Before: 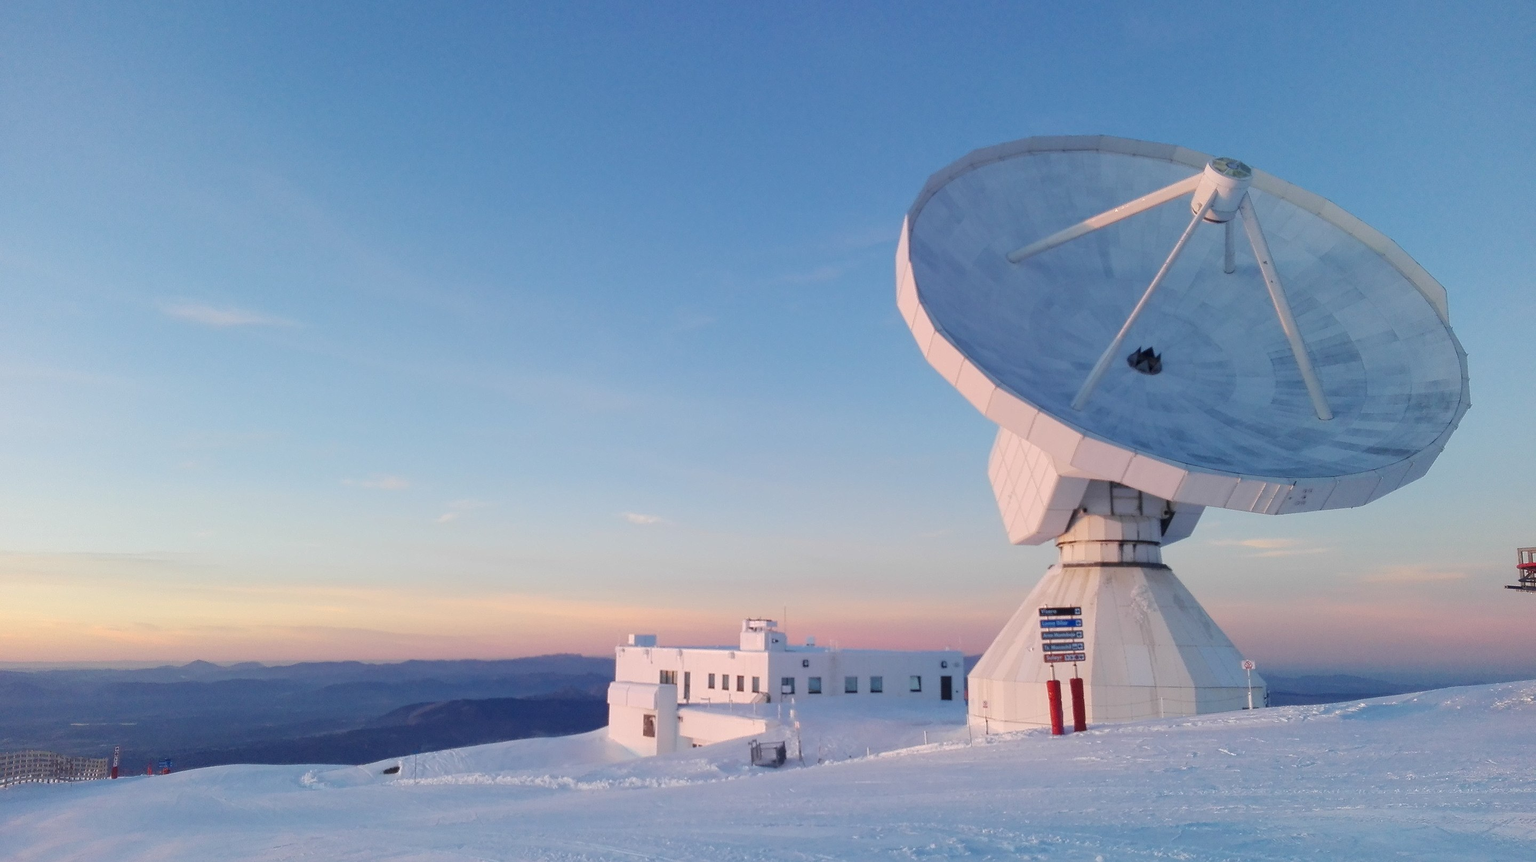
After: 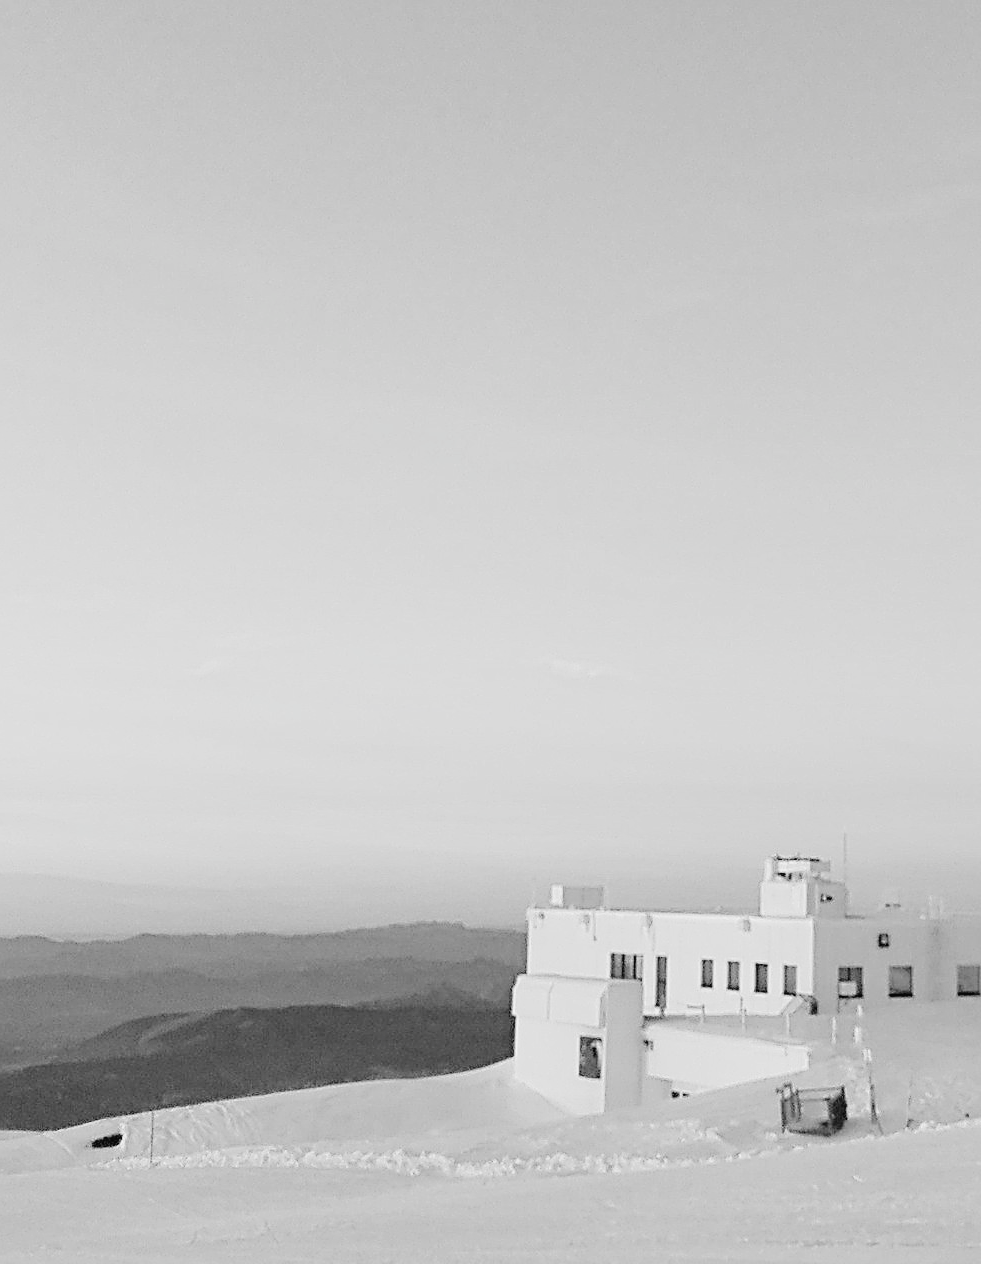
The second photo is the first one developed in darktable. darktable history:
sharpen: radius 2.567, amount 0.684
color calibration: output gray [0.253, 0.26, 0.487, 0], x 0.369, y 0.382, temperature 4320.51 K
filmic rgb: black relative exposure -7.65 EV, white relative exposure 4.56 EV, threshold 2.99 EV, hardness 3.61, contrast 0.995, add noise in highlights 0, preserve chrominance no, color science v3 (2019), use custom middle-gray values true, contrast in highlights soft, enable highlight reconstruction true
tone curve: curves: ch0 [(0, 0.016) (0.11, 0.039) (0.259, 0.235) (0.383, 0.437) (0.499, 0.597) (0.733, 0.867) (0.843, 0.948) (1, 1)], color space Lab, independent channels, preserve colors none
crop and rotate: left 21.791%, top 18.824%, right 44.14%, bottom 2.994%
